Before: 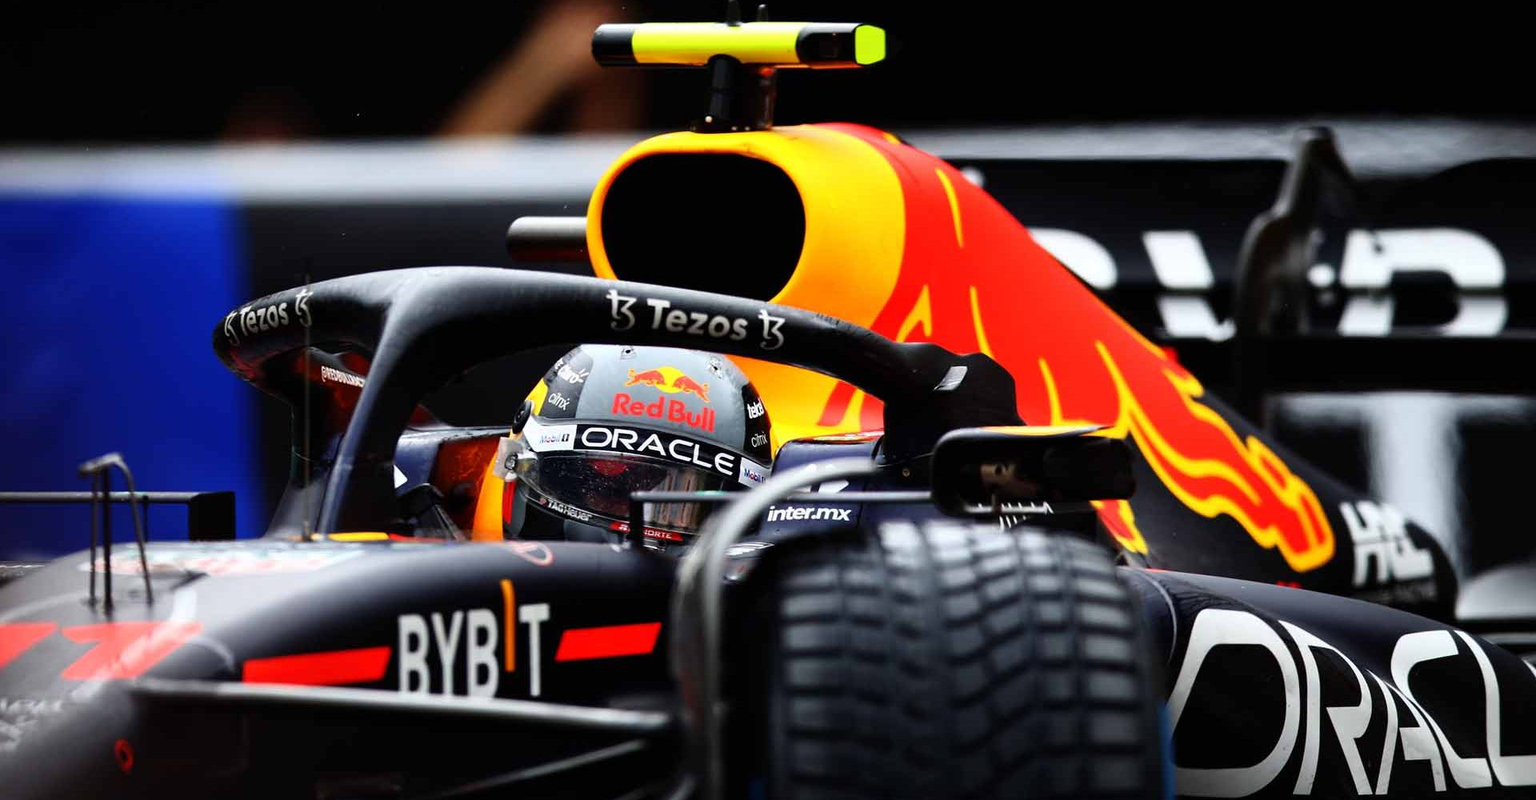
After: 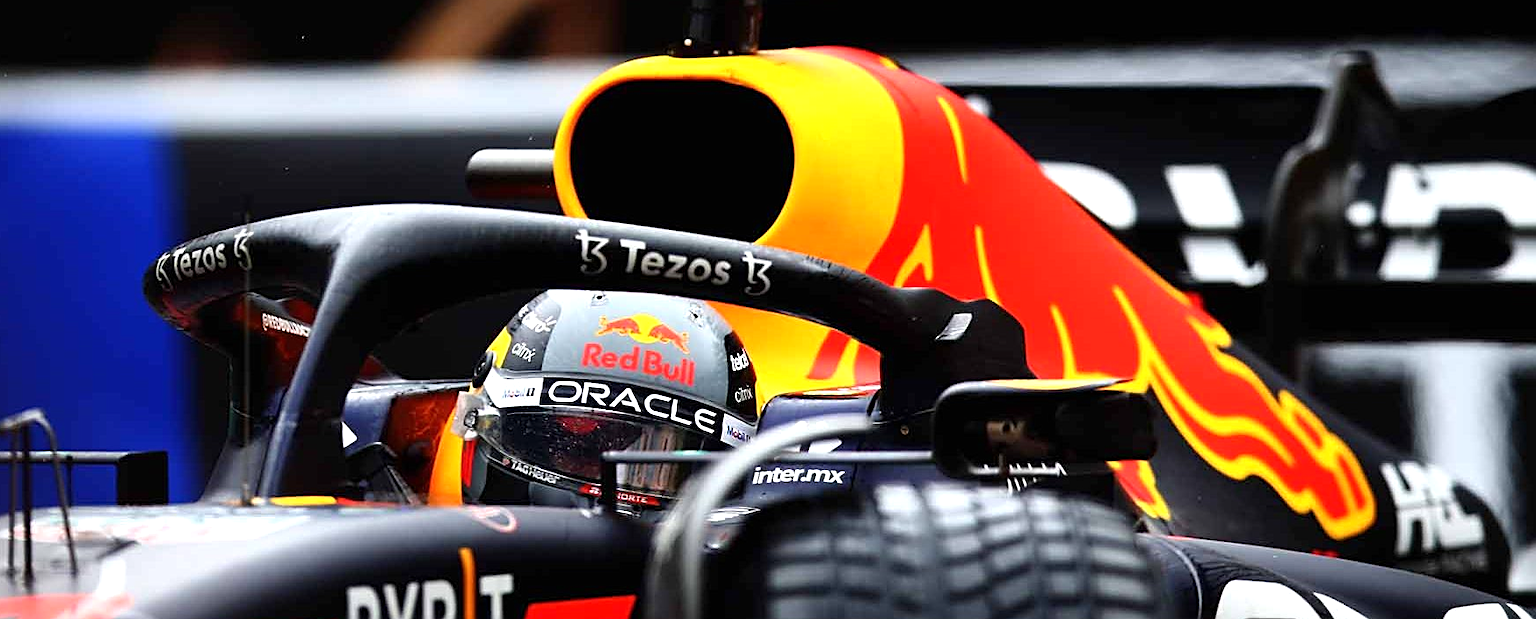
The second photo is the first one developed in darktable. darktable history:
sharpen: on, module defaults
crop: left 5.379%, top 10.176%, right 3.534%, bottom 19.304%
exposure: exposure 0.297 EV, compensate highlight preservation false
